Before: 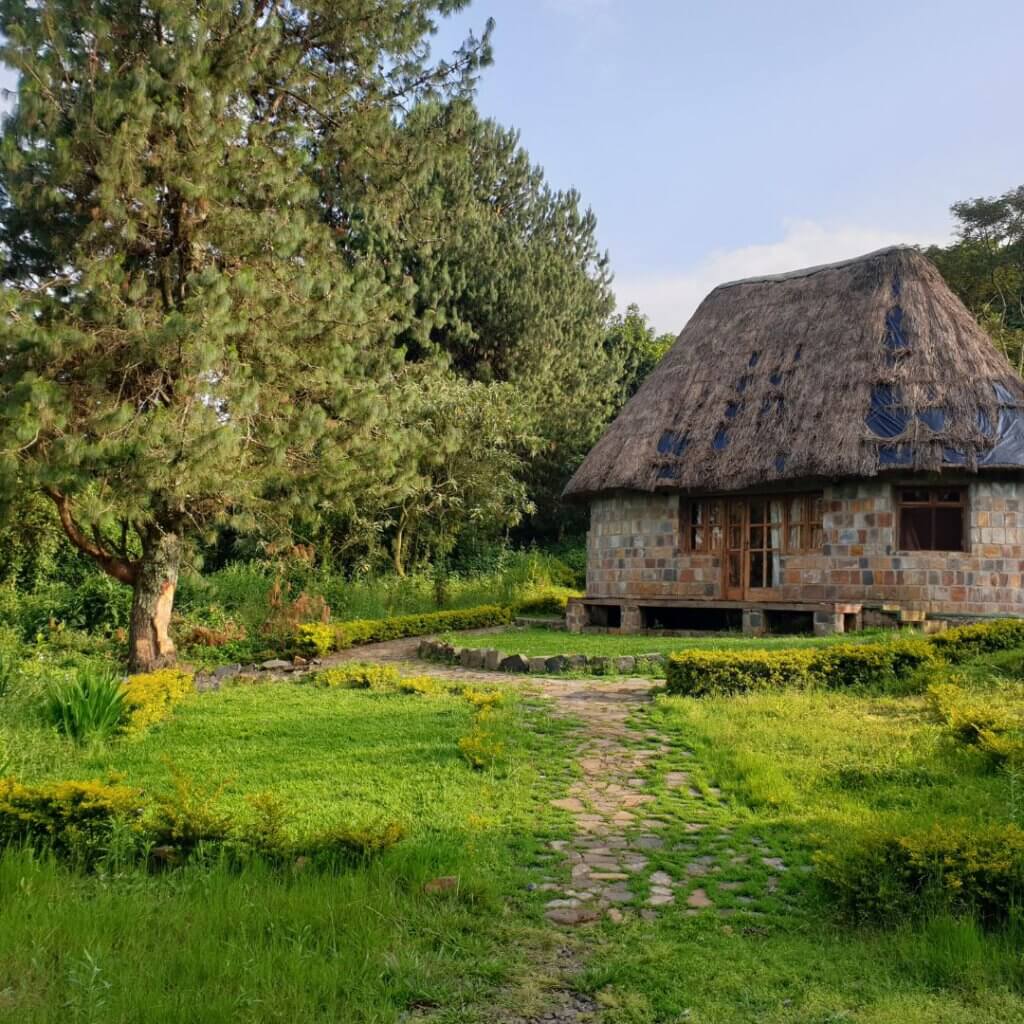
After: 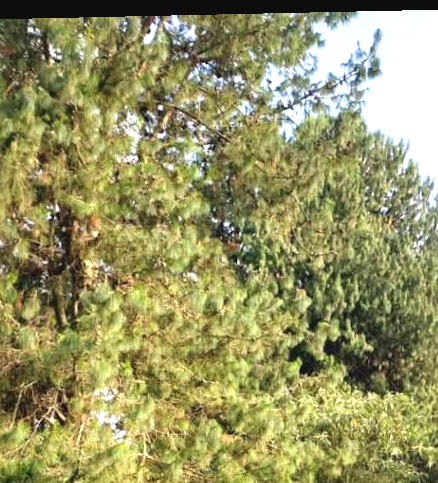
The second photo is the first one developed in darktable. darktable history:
exposure: black level correction -0.002, exposure 1.115 EV, compensate highlight preservation false
crop and rotate: left 10.817%, top 0.062%, right 47.194%, bottom 53.626%
rotate and perspective: rotation -1.24°, automatic cropping off
